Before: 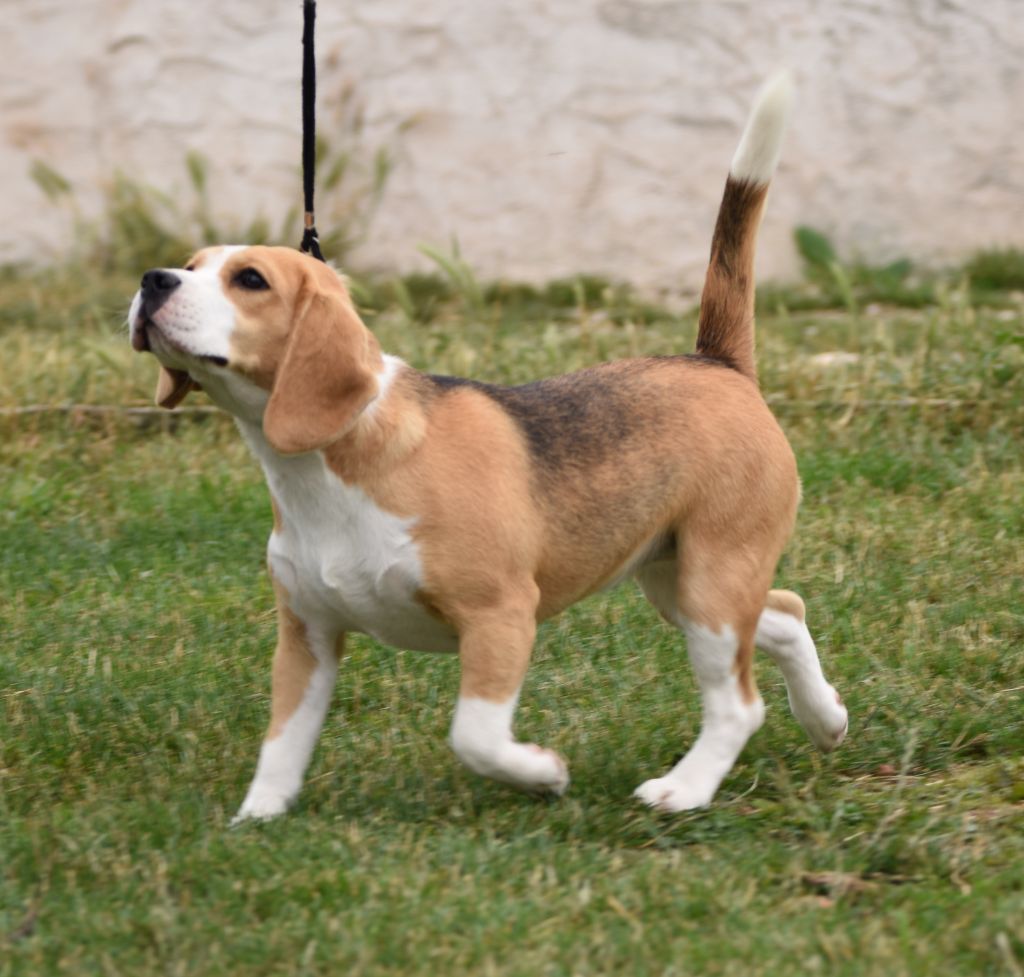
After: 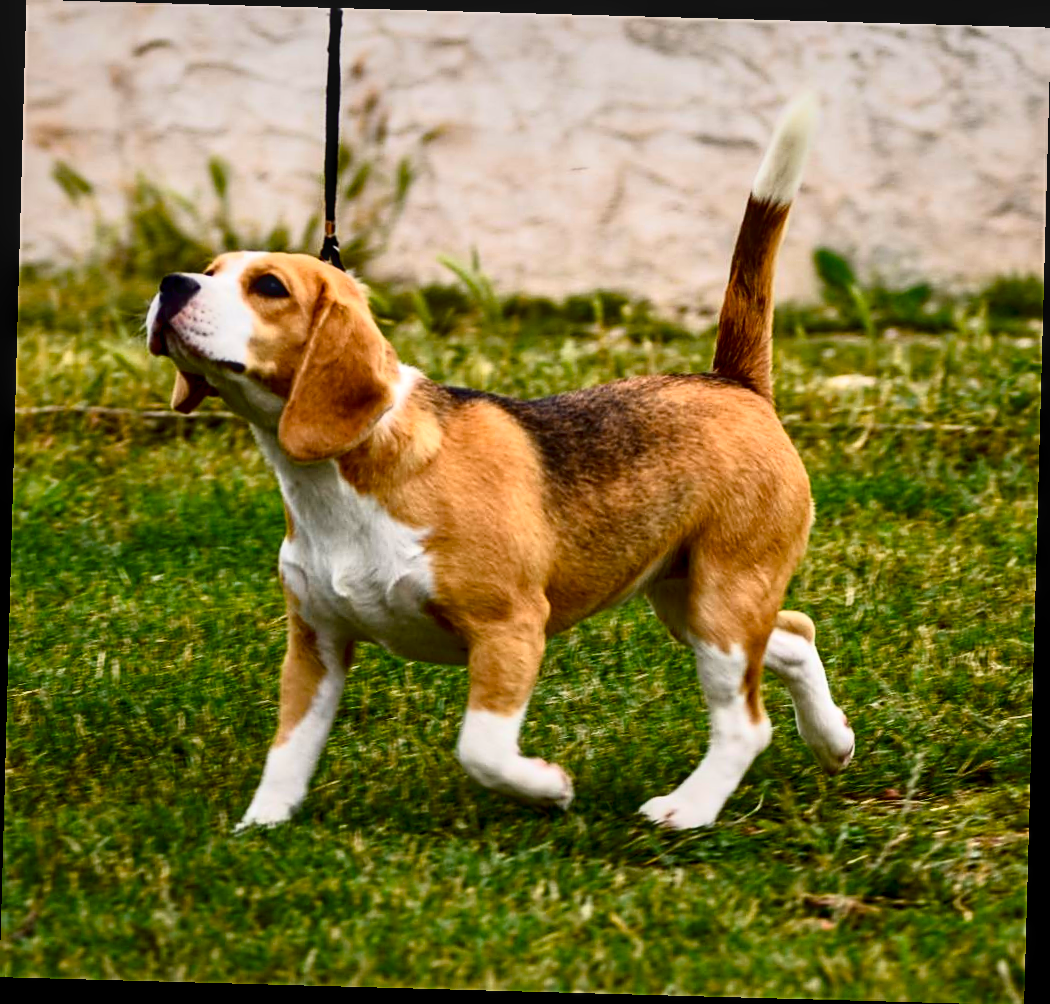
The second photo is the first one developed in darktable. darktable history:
crop and rotate: angle -1.58°
tone curve: curves: ch0 [(0.016, 0.011) (0.084, 0.026) (0.469, 0.508) (0.721, 0.862) (1, 1)], color space Lab, independent channels, preserve colors none
color balance rgb: perceptual saturation grading › global saturation 36.387%, perceptual saturation grading › shadows 36.081%
sharpen: on, module defaults
contrast brightness saturation: contrast 0.07, brightness -0.142, saturation 0.113
haze removal: compatibility mode true, adaptive false
local contrast: on, module defaults
